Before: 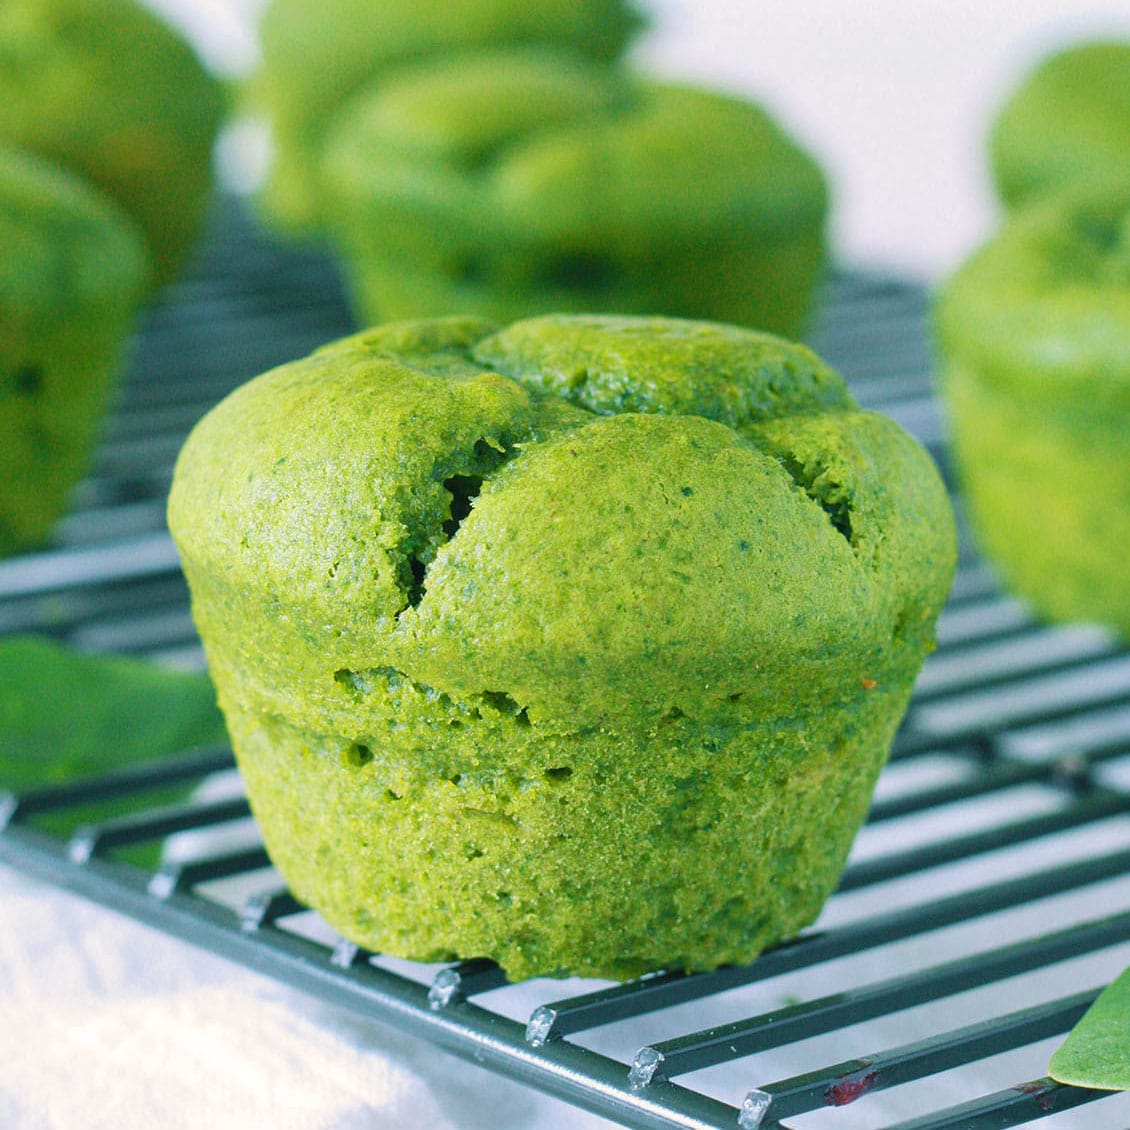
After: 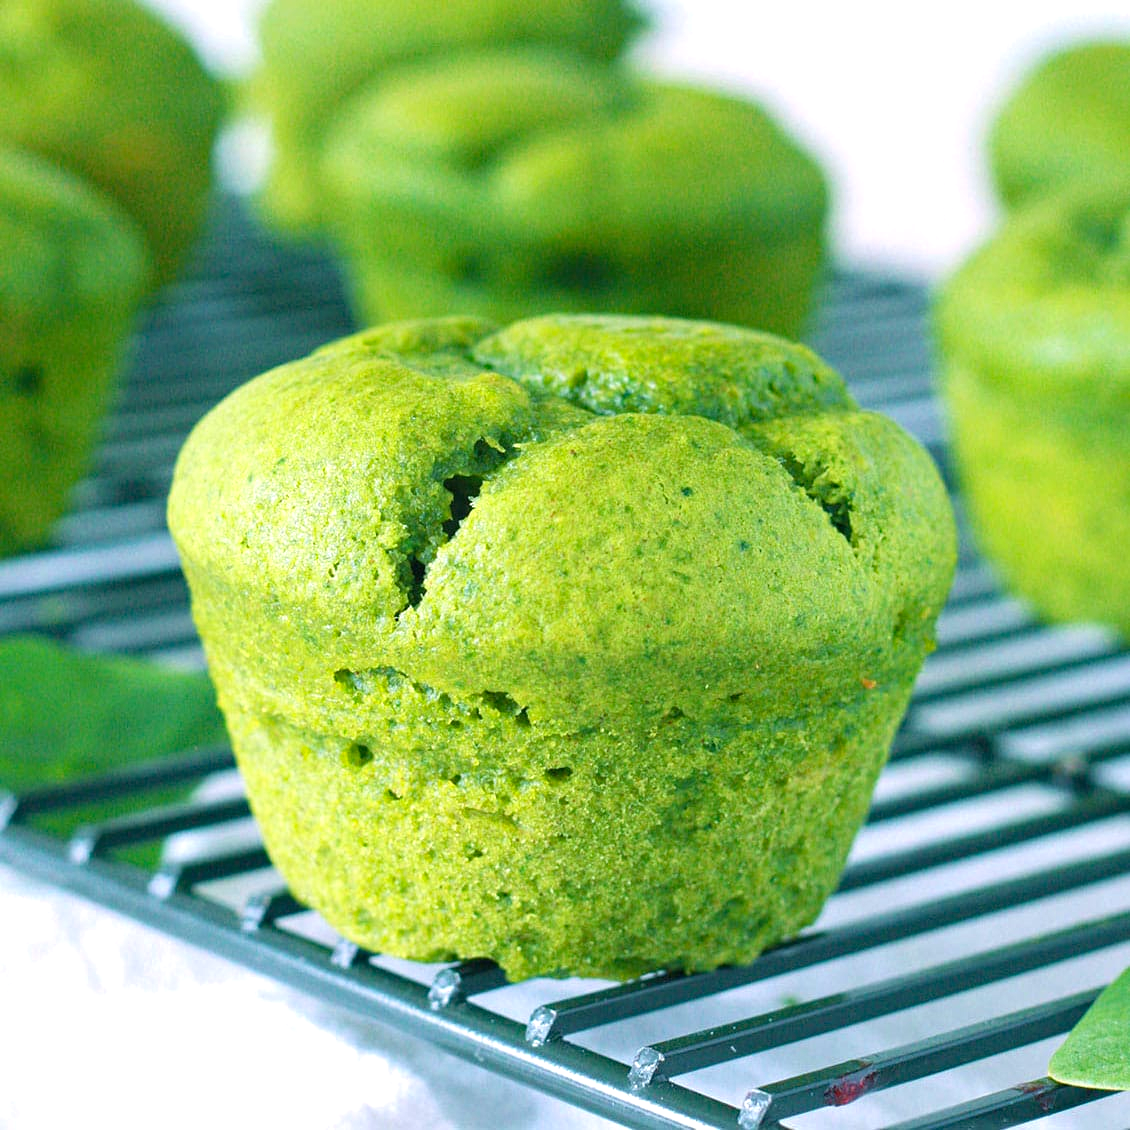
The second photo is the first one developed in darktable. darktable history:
exposure: exposure 0.376 EV, compensate highlight preservation false
haze removal: compatibility mode true
sharpen: radius 2.853, amount 0.861, threshold 47.291
levels: levels [0, 0.492, 0.984]
